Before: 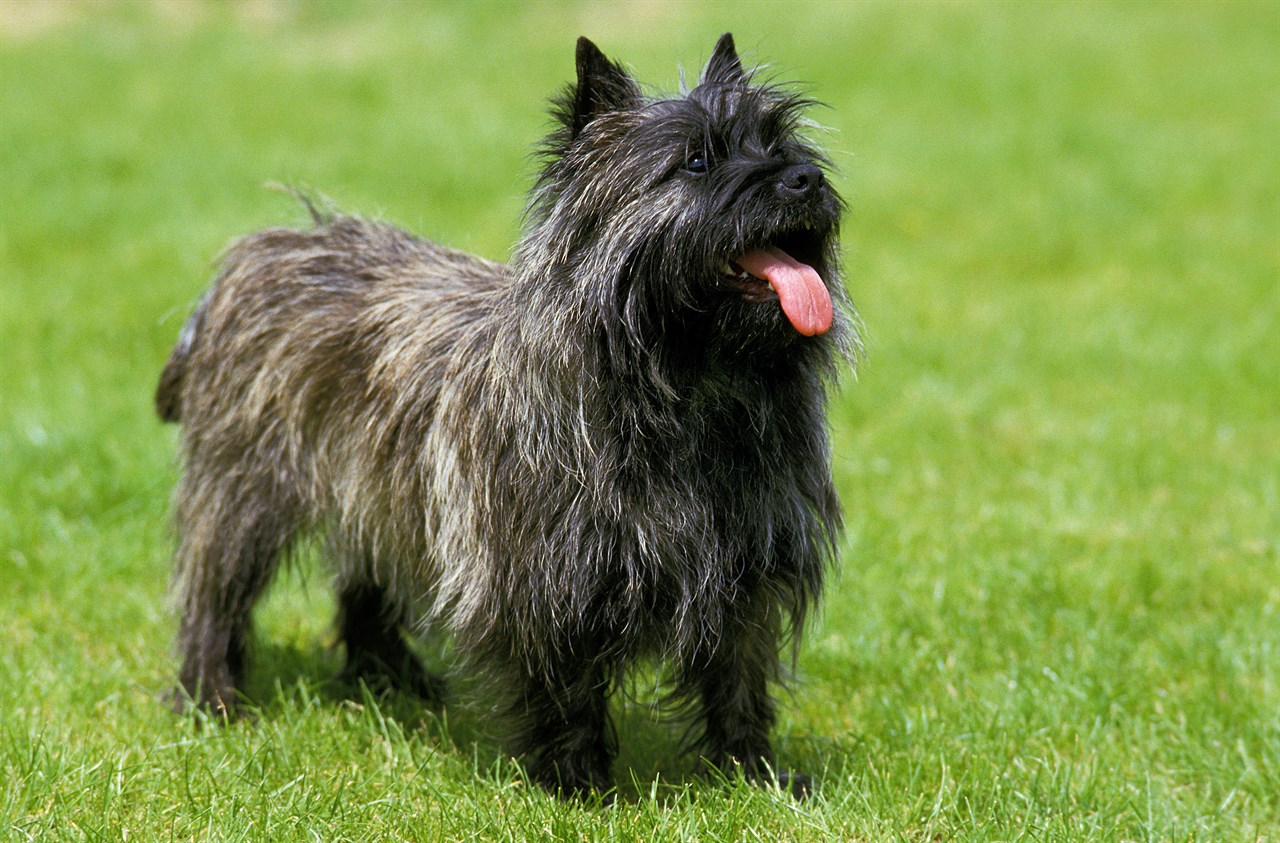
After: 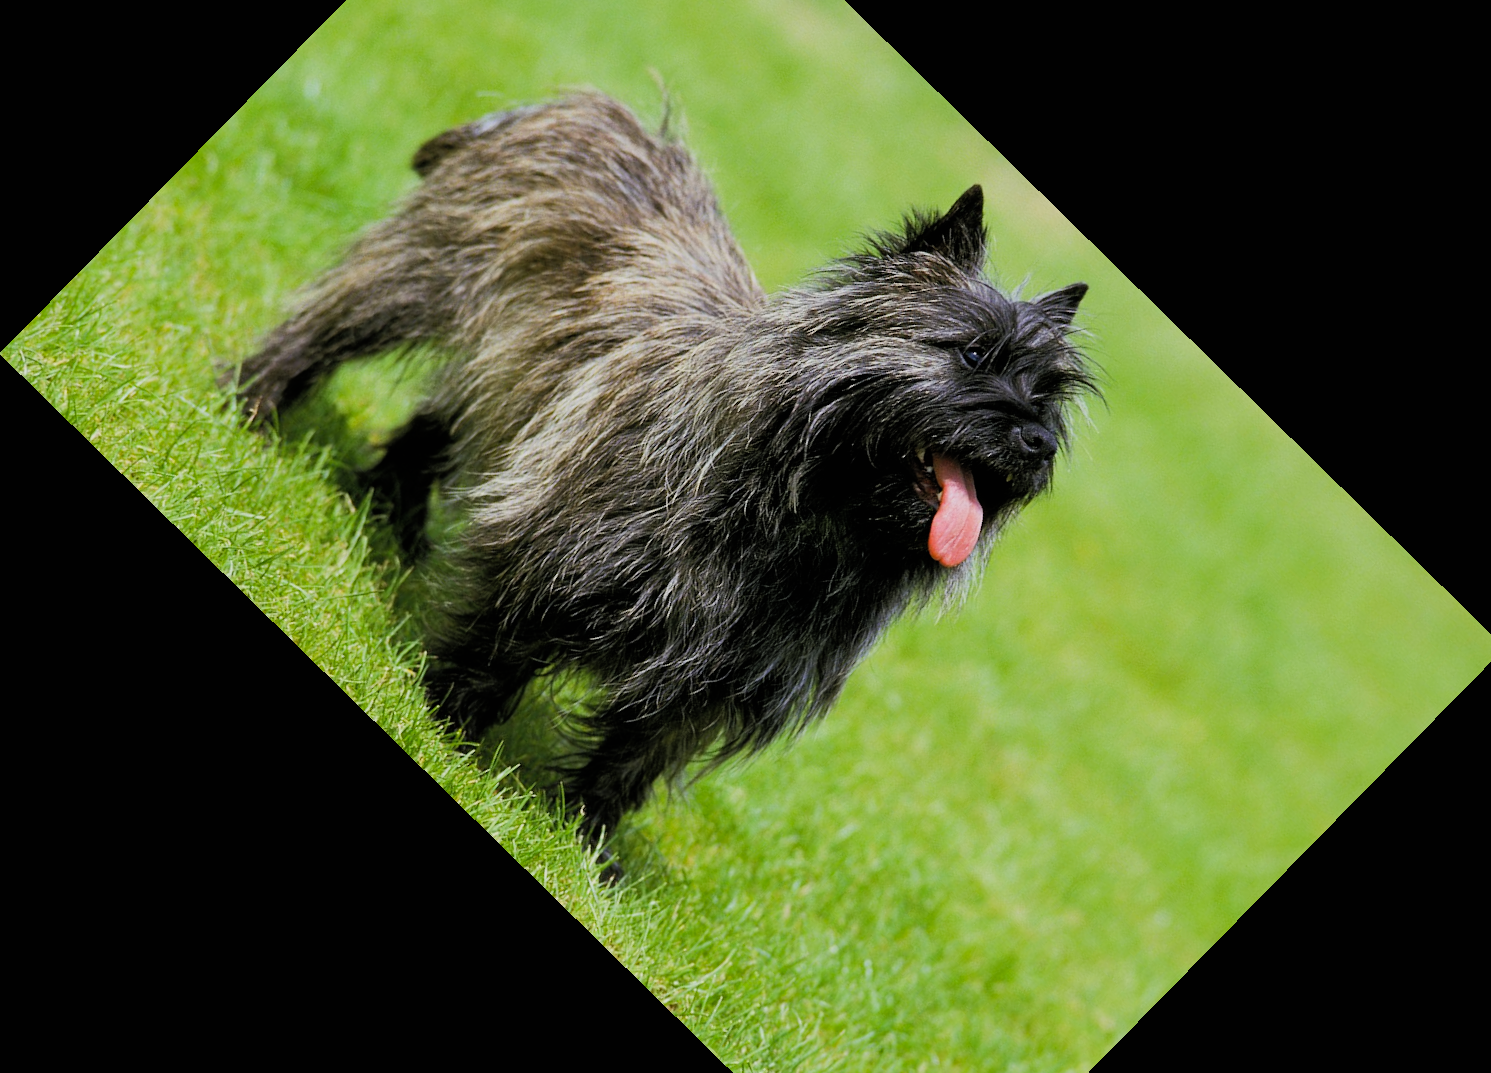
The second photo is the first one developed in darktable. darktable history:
contrast brightness saturation: contrast 0.033, brightness 0.058, saturation 0.132
levels: black 0.045%
filmic rgb: black relative exposure -7.65 EV, white relative exposure 4.56 EV, hardness 3.61, contrast 1.053
crop and rotate: angle -44.43°, top 16.576%, right 0.852%, bottom 11.752%
